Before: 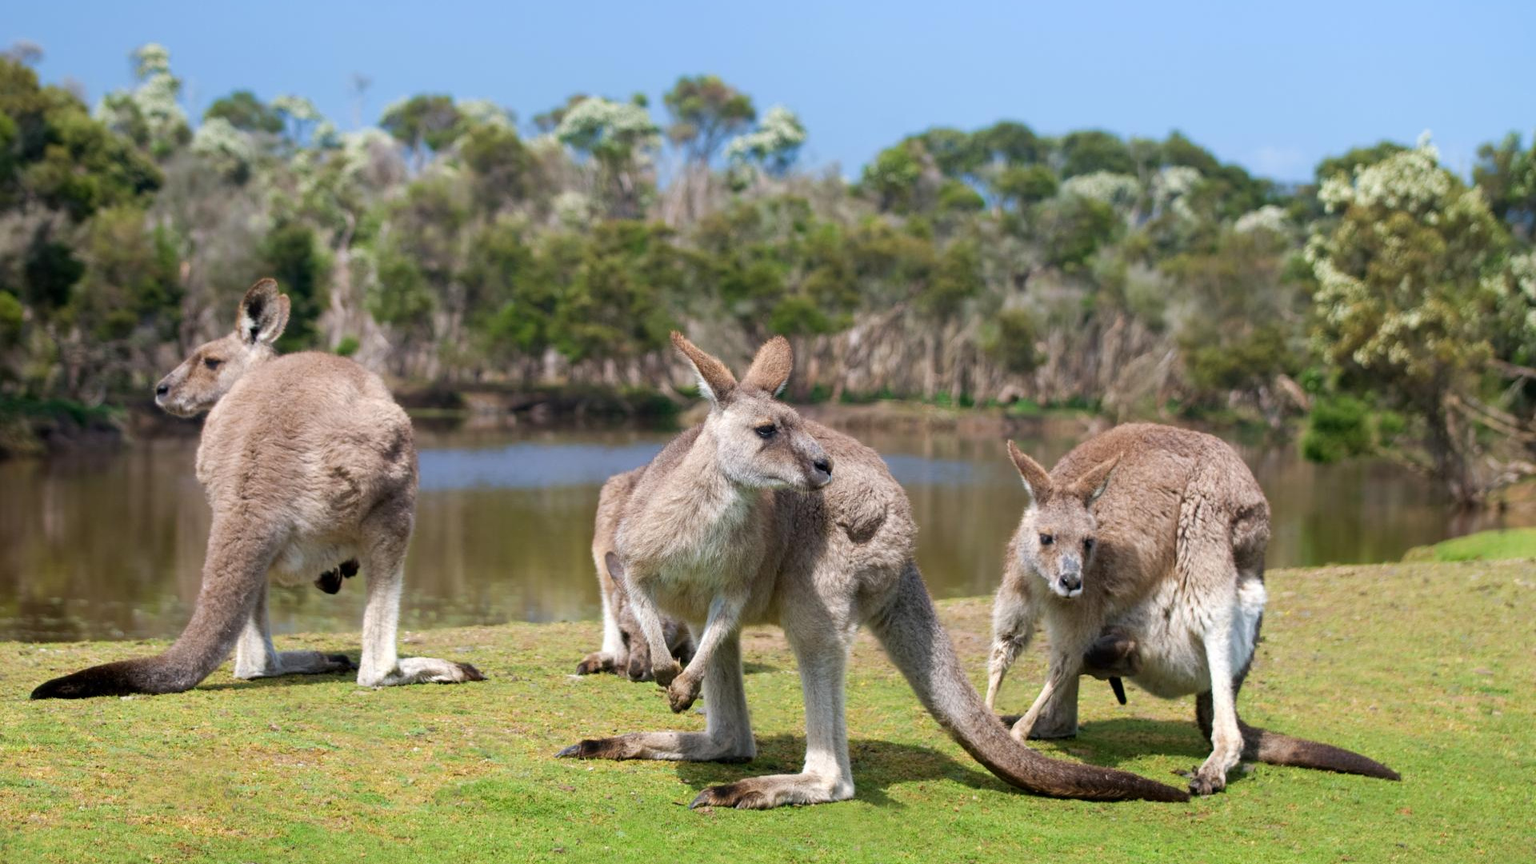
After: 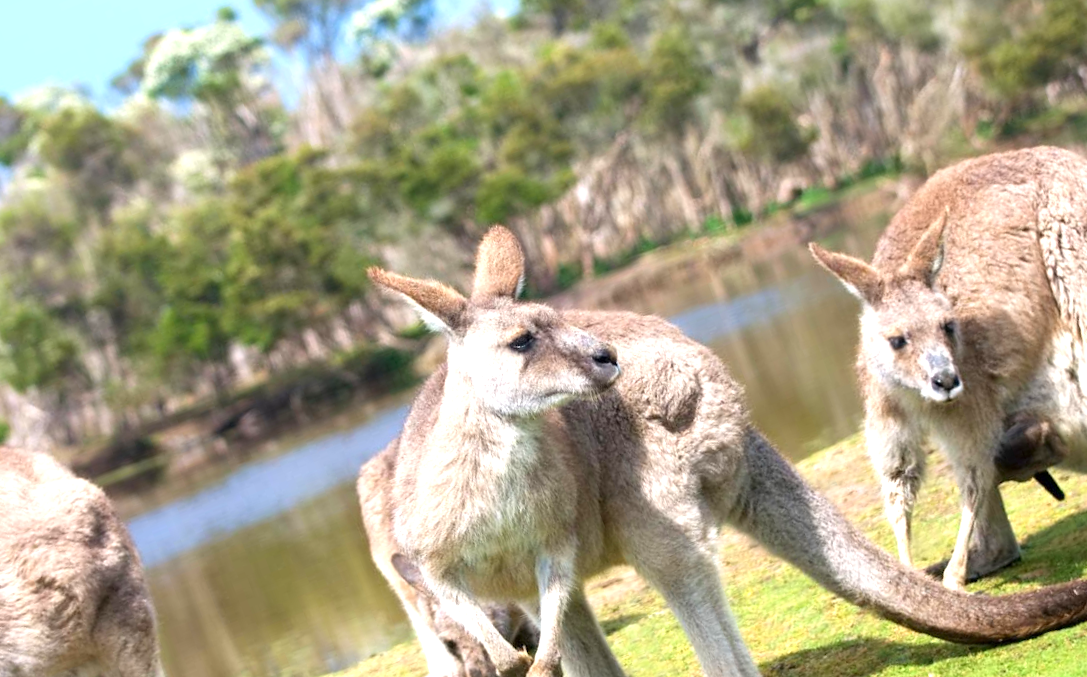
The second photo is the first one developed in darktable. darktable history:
crop and rotate: angle 21.2°, left 6.958%, right 3.854%, bottom 1.118%
exposure: exposure 1 EV, compensate exposure bias true, compensate highlight preservation false
